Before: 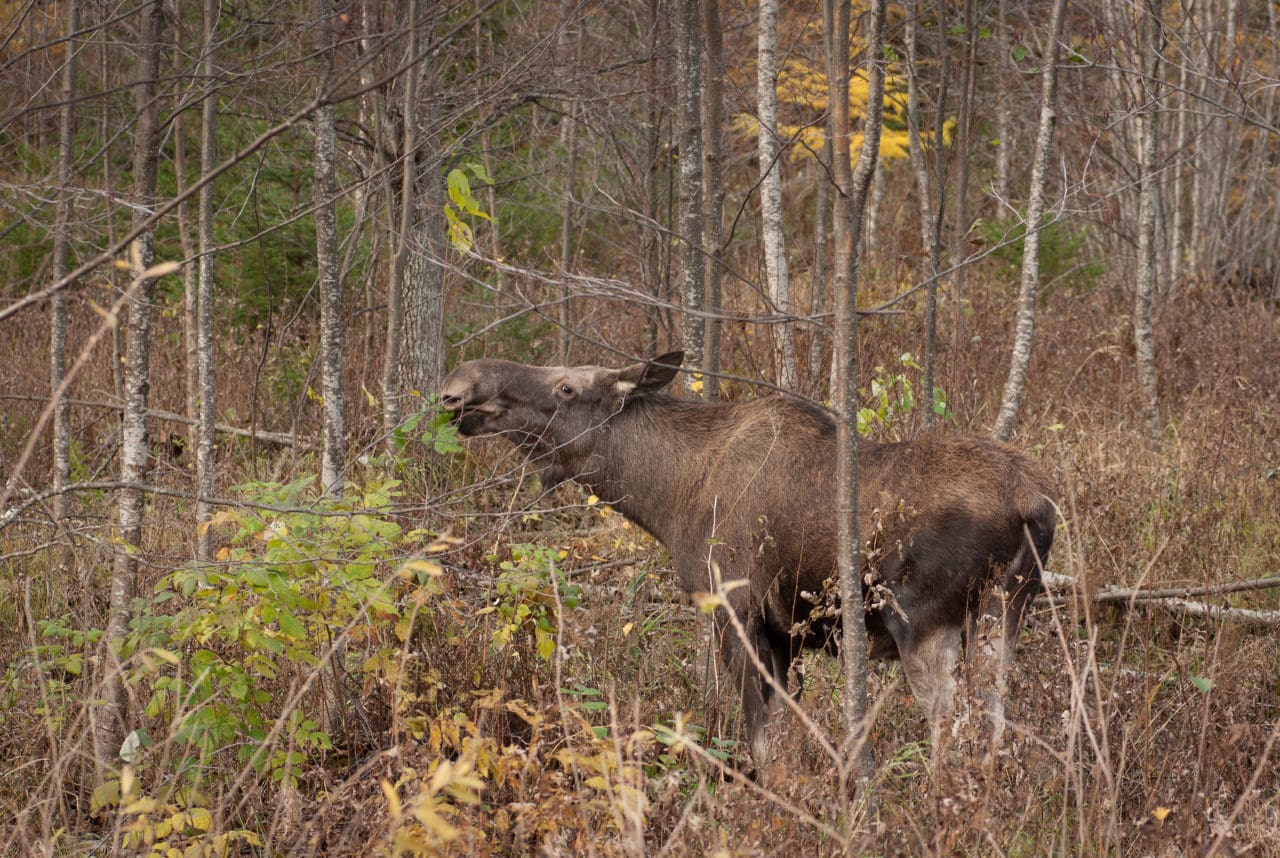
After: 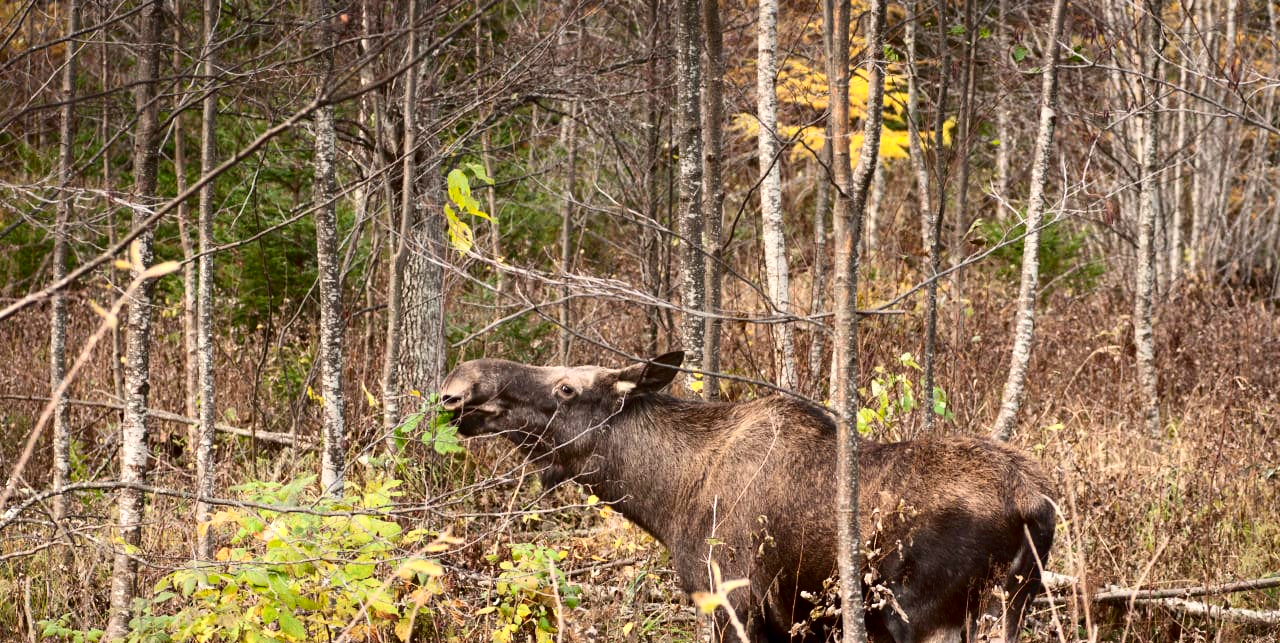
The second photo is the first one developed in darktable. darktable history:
crop: bottom 24.978%
contrast brightness saturation: contrast 0.309, brightness -0.075, saturation 0.166
exposure: exposure 0.643 EV, compensate highlight preservation false
